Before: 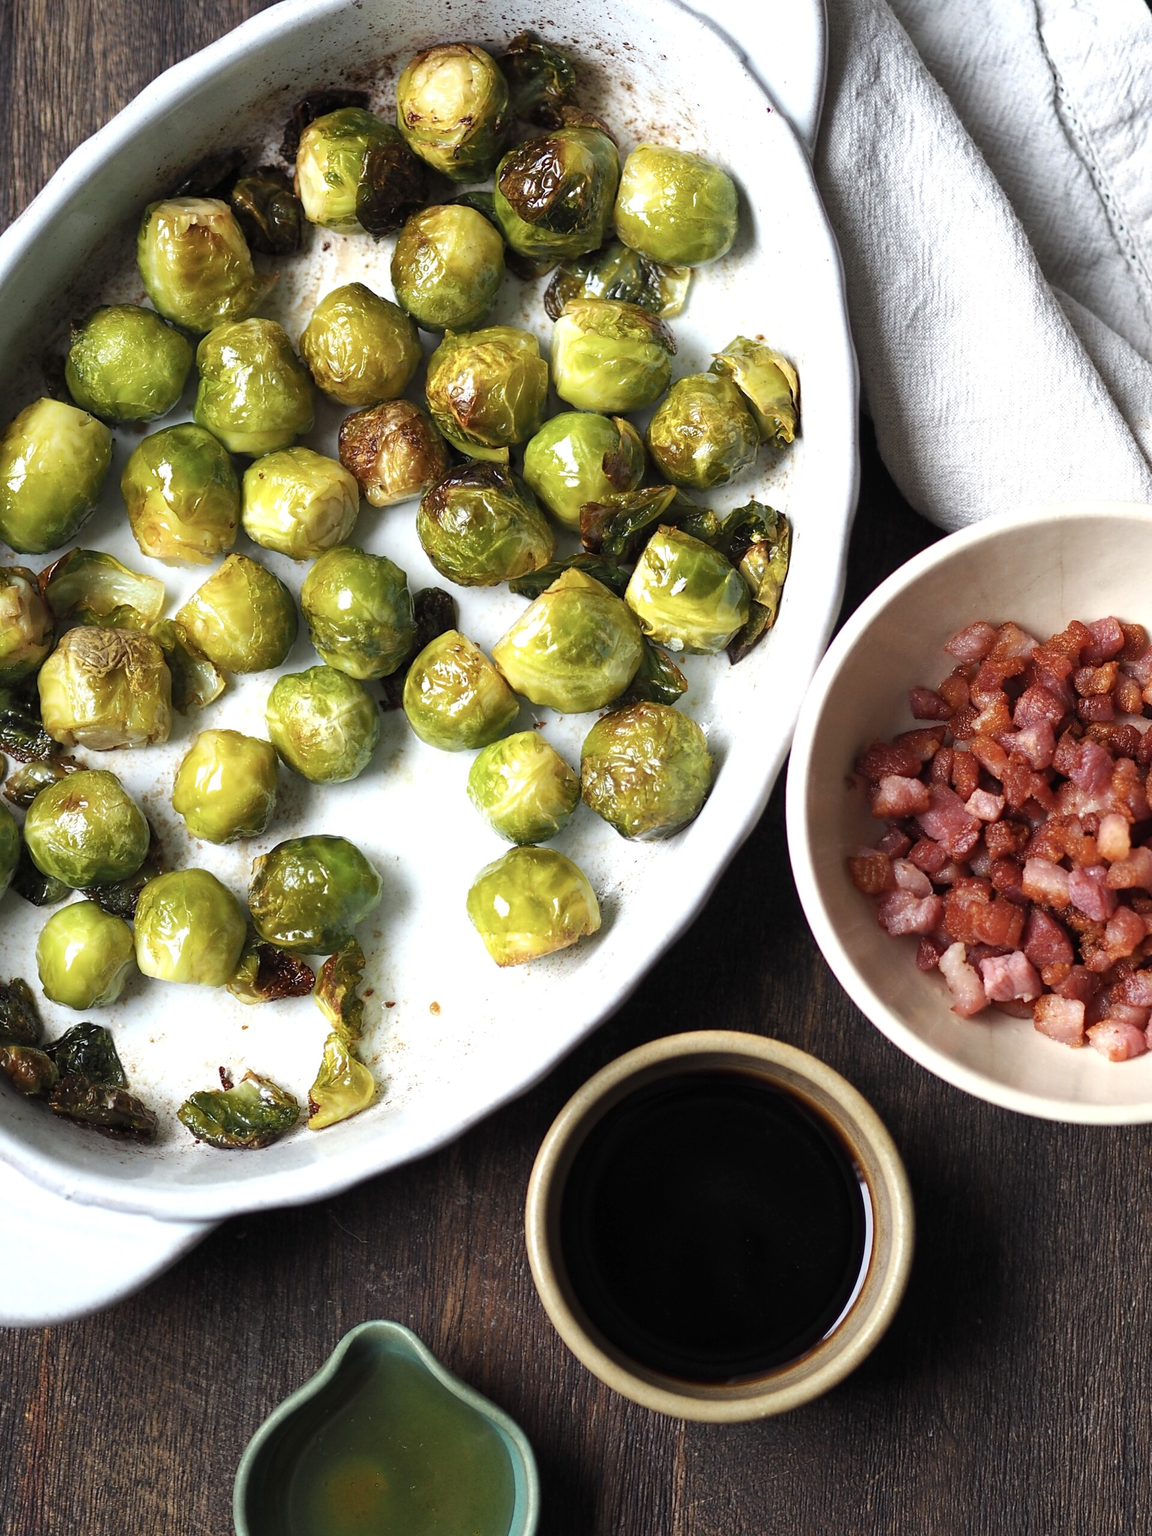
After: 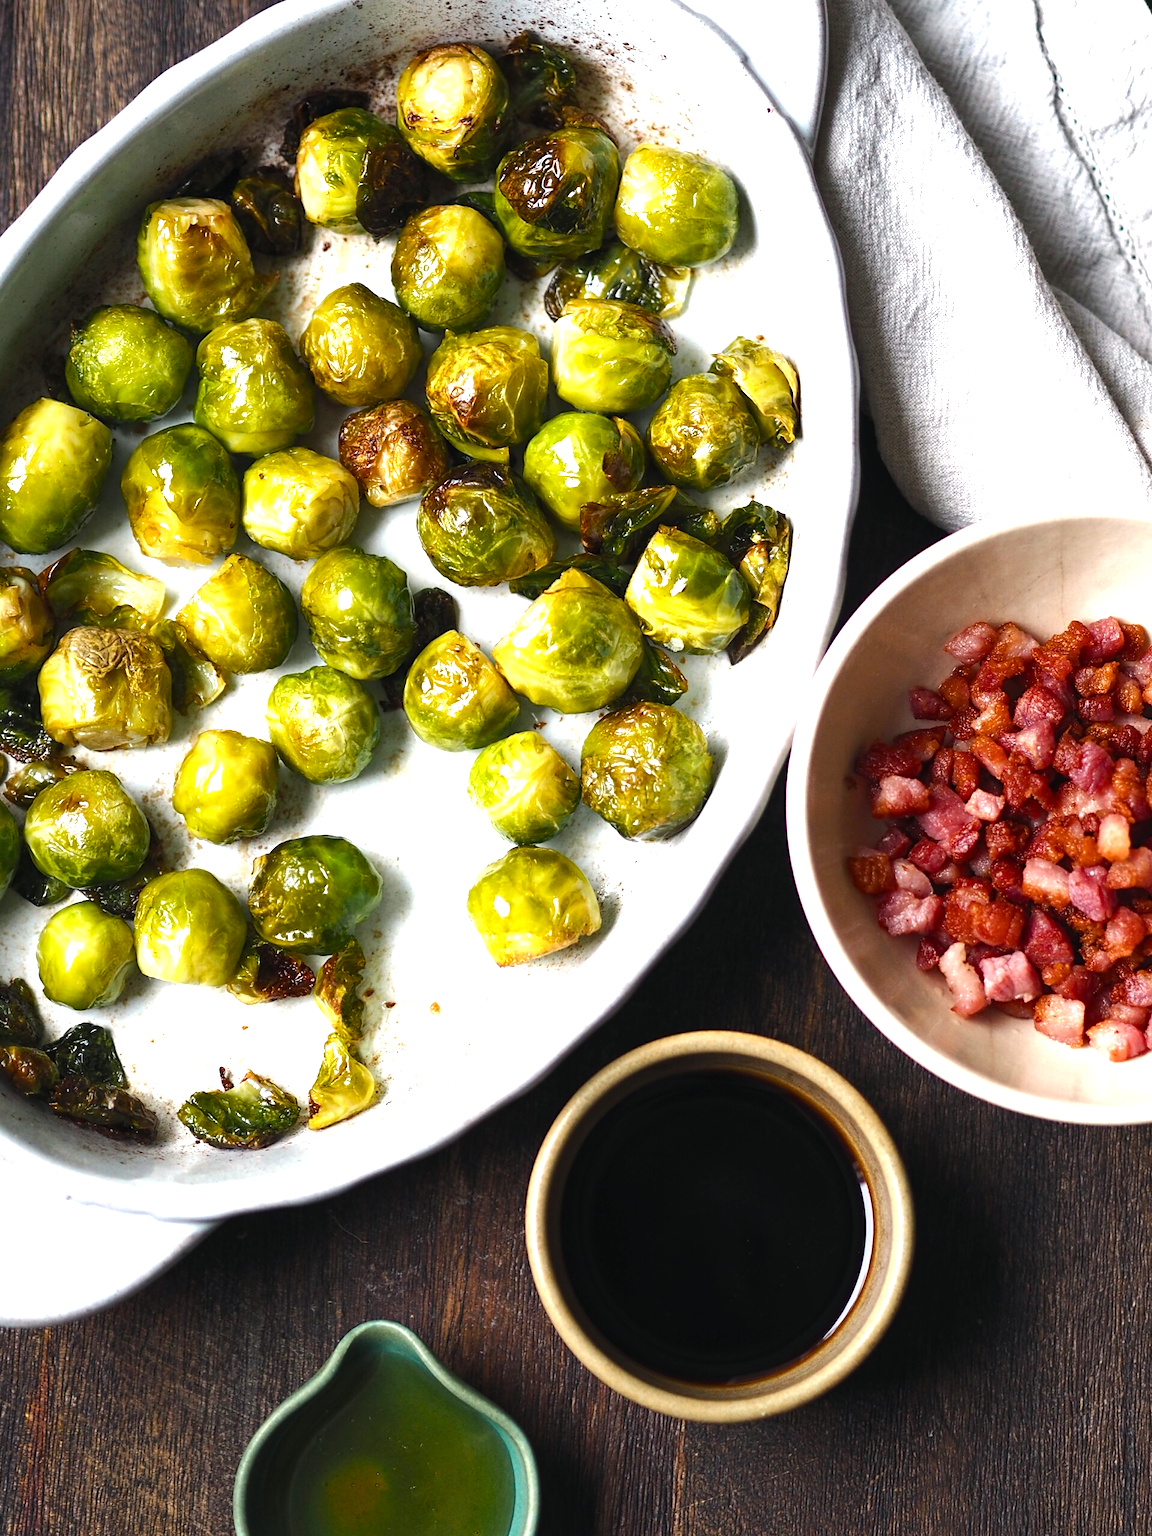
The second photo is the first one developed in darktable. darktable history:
local contrast: highlights 100%, shadows 100%, detail 120%, midtone range 0.2
color balance rgb: shadows lift › chroma 1%, shadows lift › hue 217.2°, power › hue 310.8°, highlights gain › chroma 1%, highlights gain › hue 54°, global offset › luminance 0.5%, global offset › hue 171.6°, perceptual saturation grading › global saturation 14.09%, perceptual saturation grading › highlights -25%, perceptual saturation grading › shadows 30%, perceptual brilliance grading › highlights 13.42%, perceptual brilliance grading › mid-tones 8.05%, perceptual brilliance grading › shadows -17.45%, global vibrance 25%
